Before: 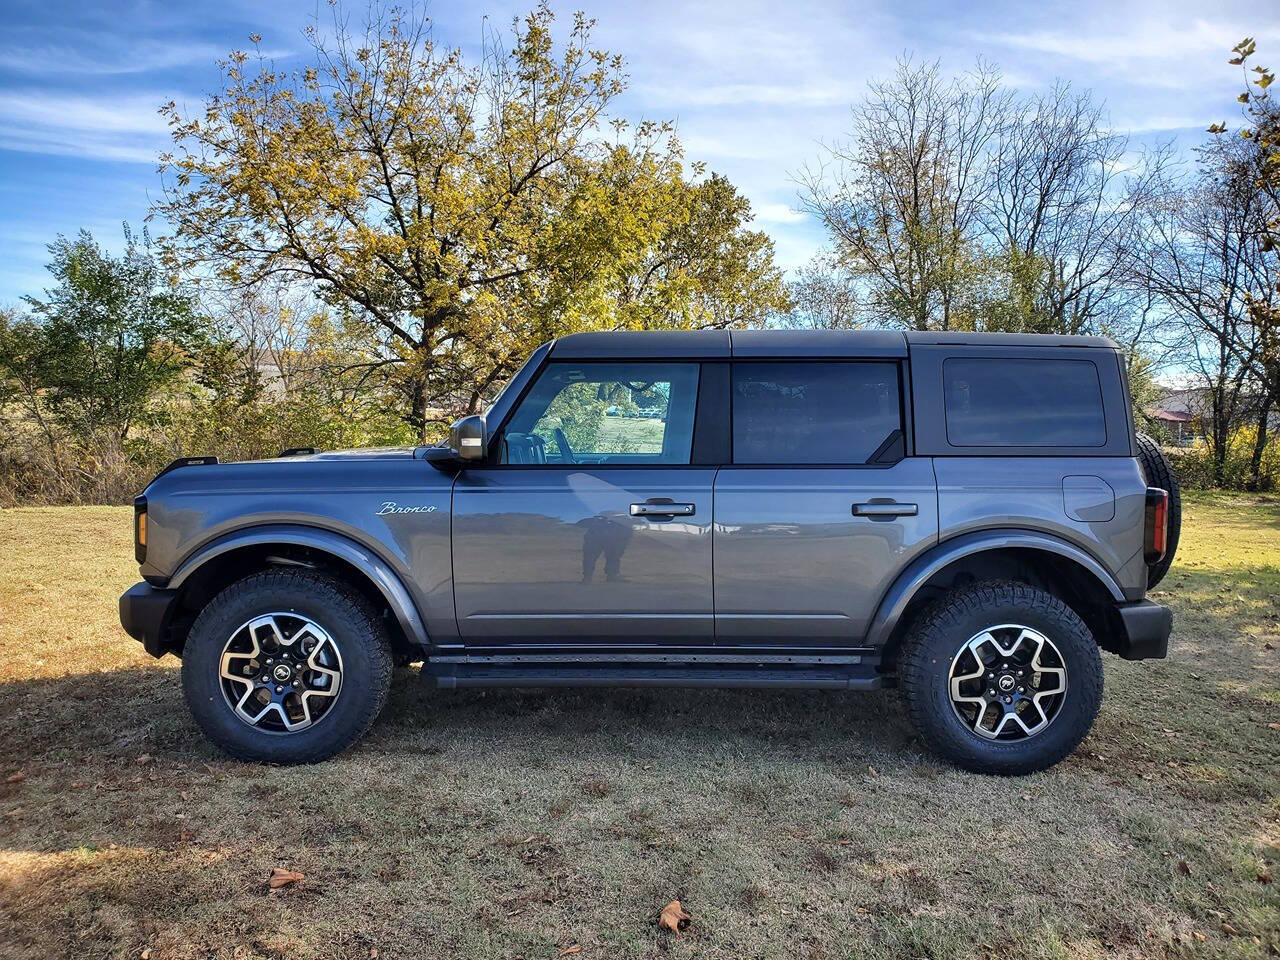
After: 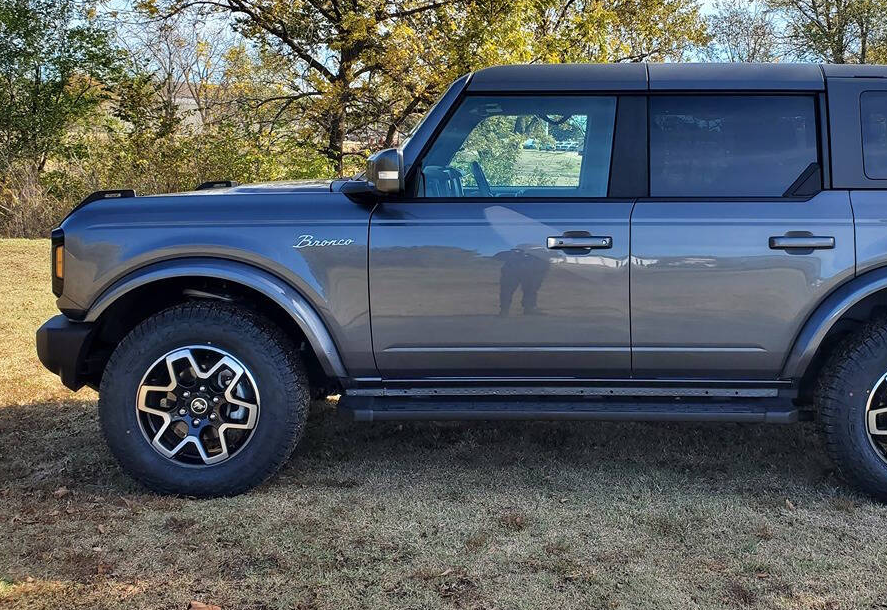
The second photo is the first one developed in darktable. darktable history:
crop: left 6.513%, top 27.83%, right 24.154%, bottom 8.535%
